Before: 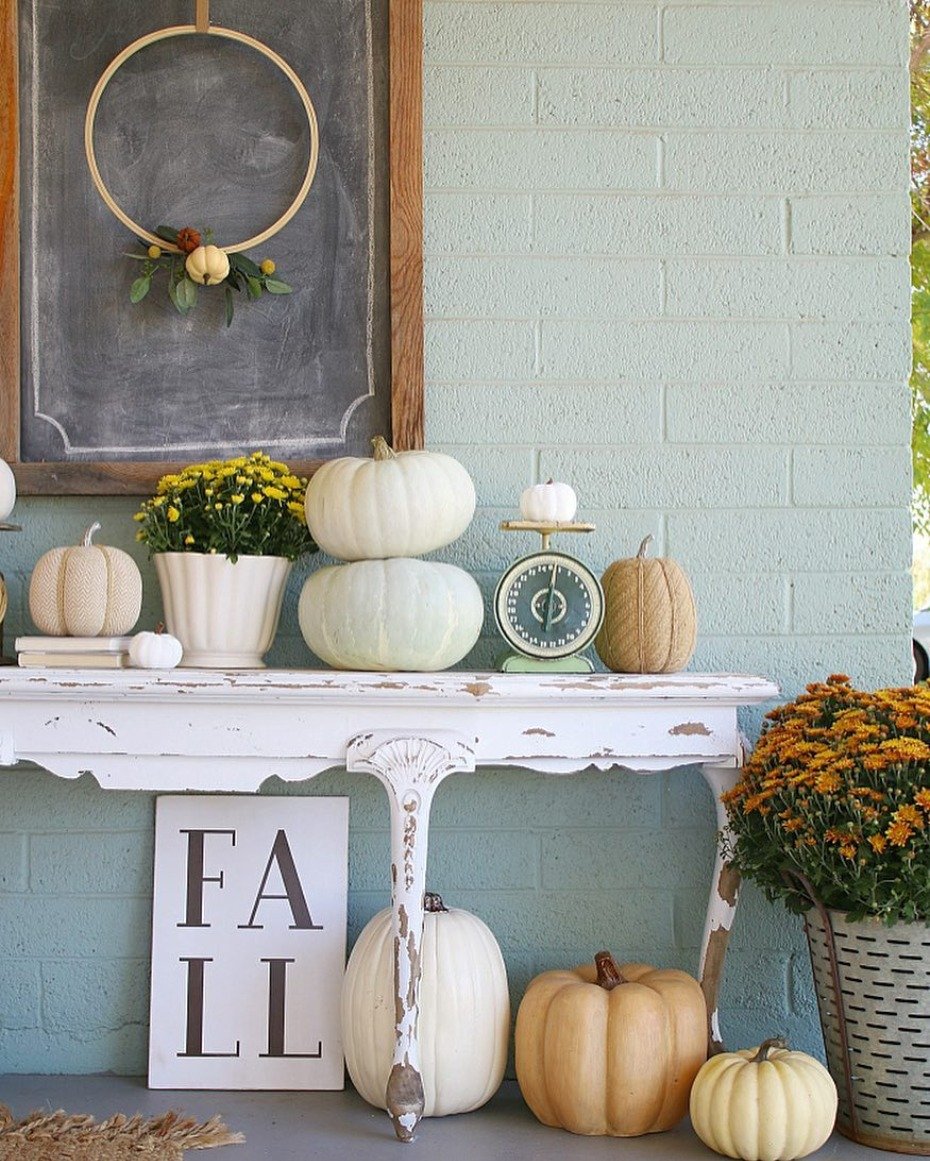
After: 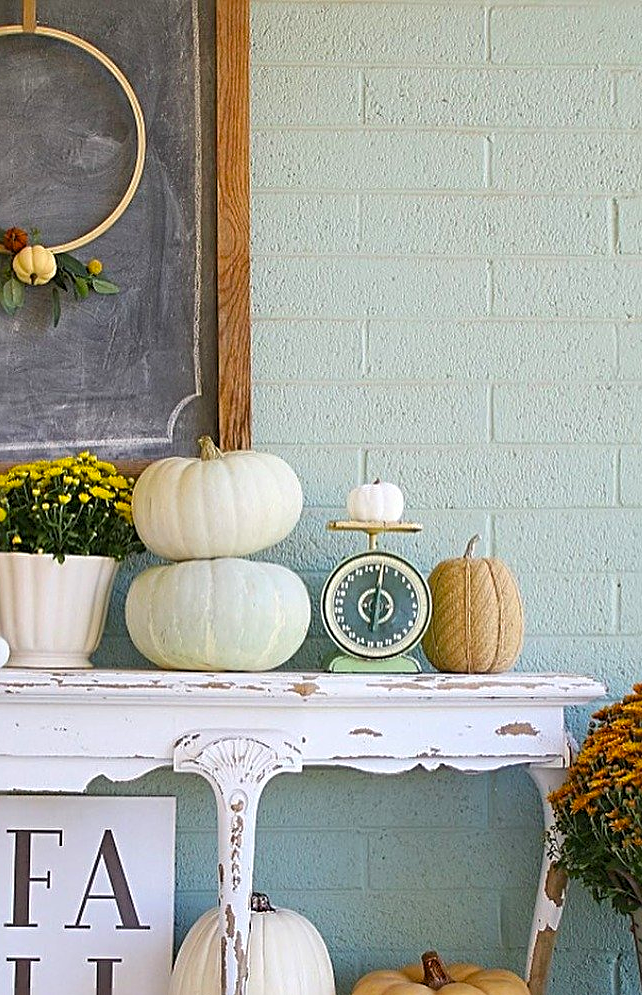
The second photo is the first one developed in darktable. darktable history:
color balance rgb: perceptual saturation grading › global saturation 30.138%
crop: left 18.657%, right 12.309%, bottom 14.263%
sharpen: radius 2.531, amount 0.621
